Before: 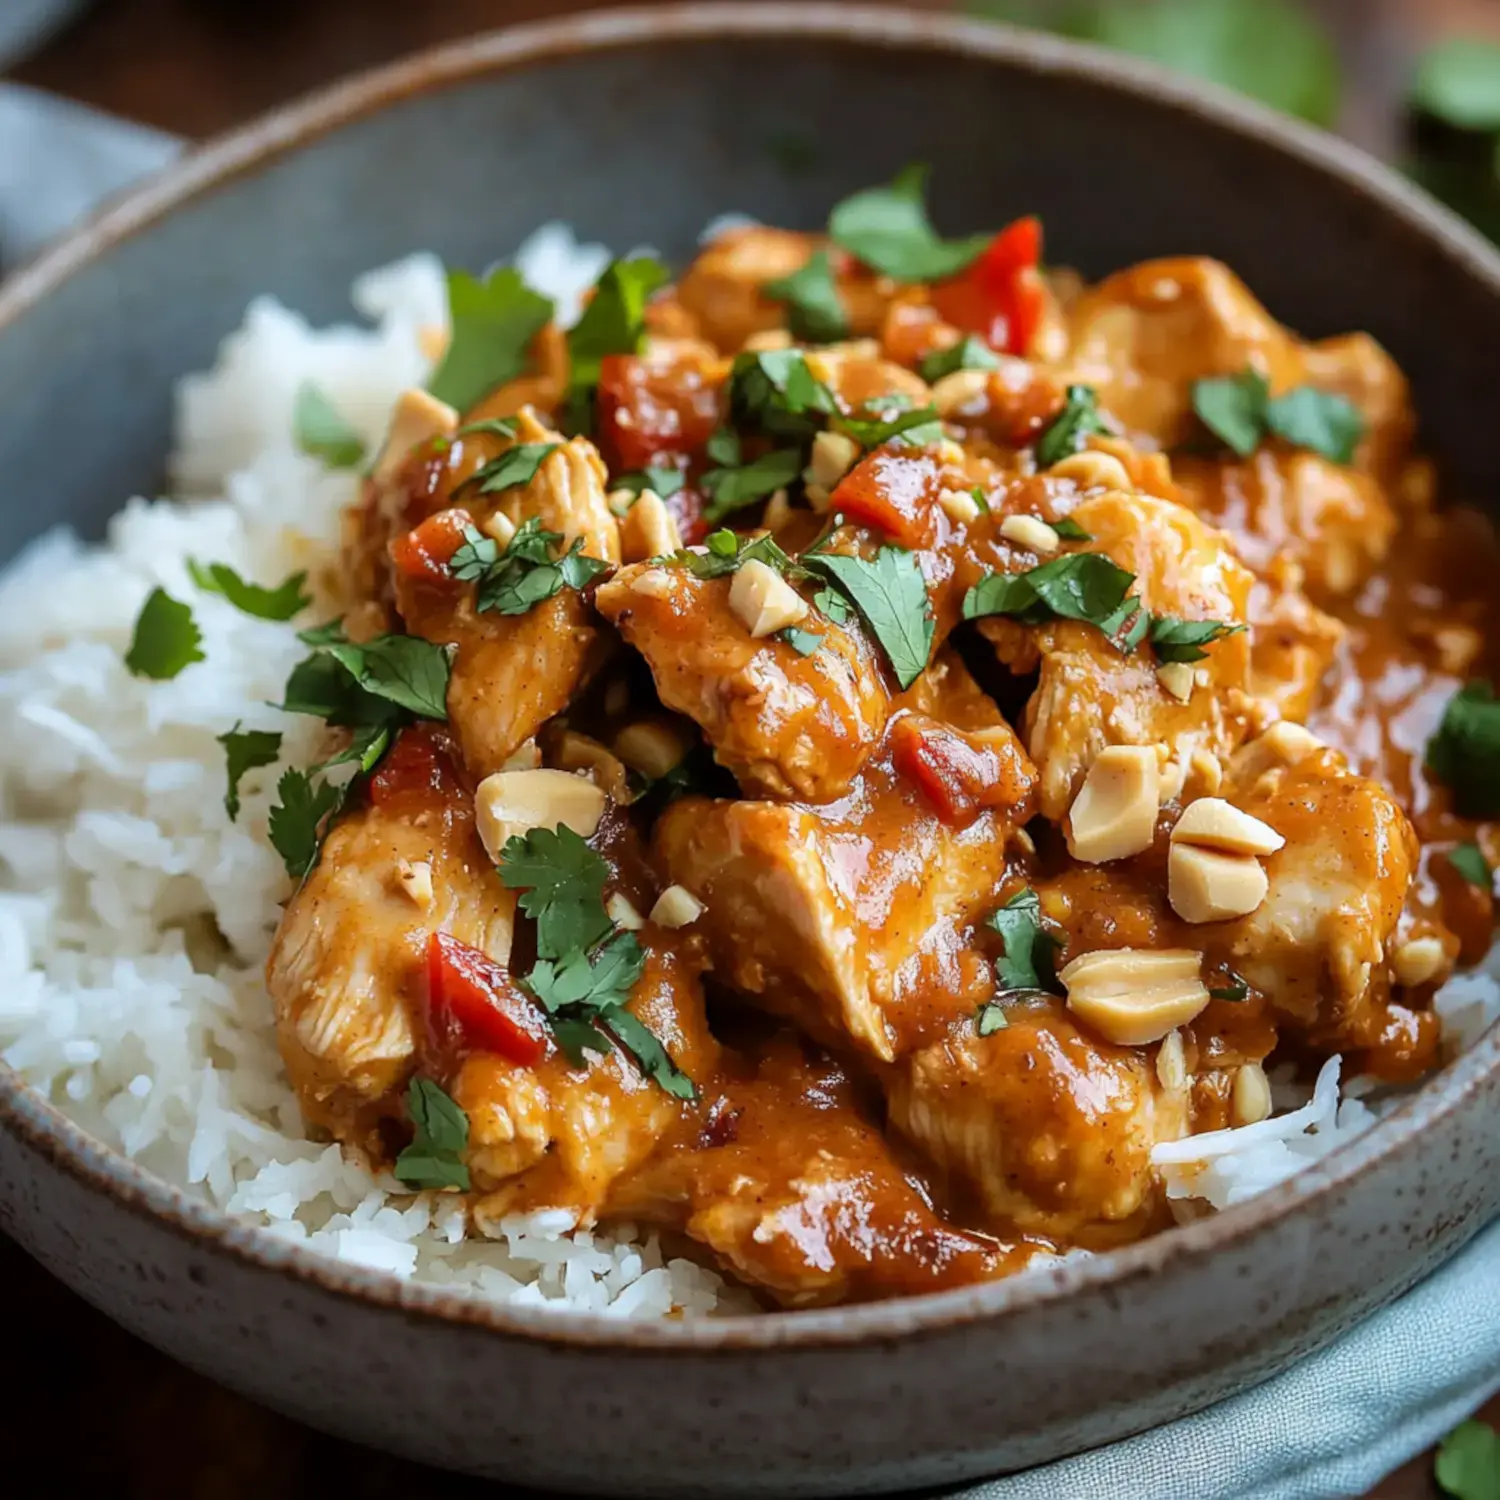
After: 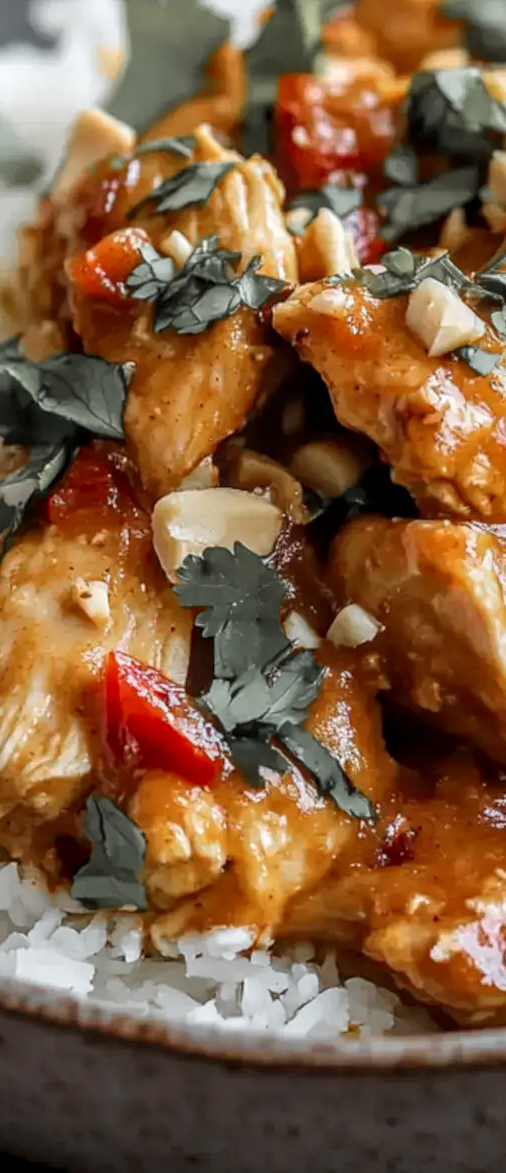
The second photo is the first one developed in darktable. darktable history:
local contrast: highlights 3%, shadows 7%, detail 133%
color zones: curves: ch1 [(0, 0.638) (0.193, 0.442) (0.286, 0.15) (0.429, 0.14) (0.571, 0.142) (0.714, 0.154) (0.857, 0.175) (1, 0.638)]
crop and rotate: left 21.596%, top 18.783%, right 44.651%, bottom 2.988%
